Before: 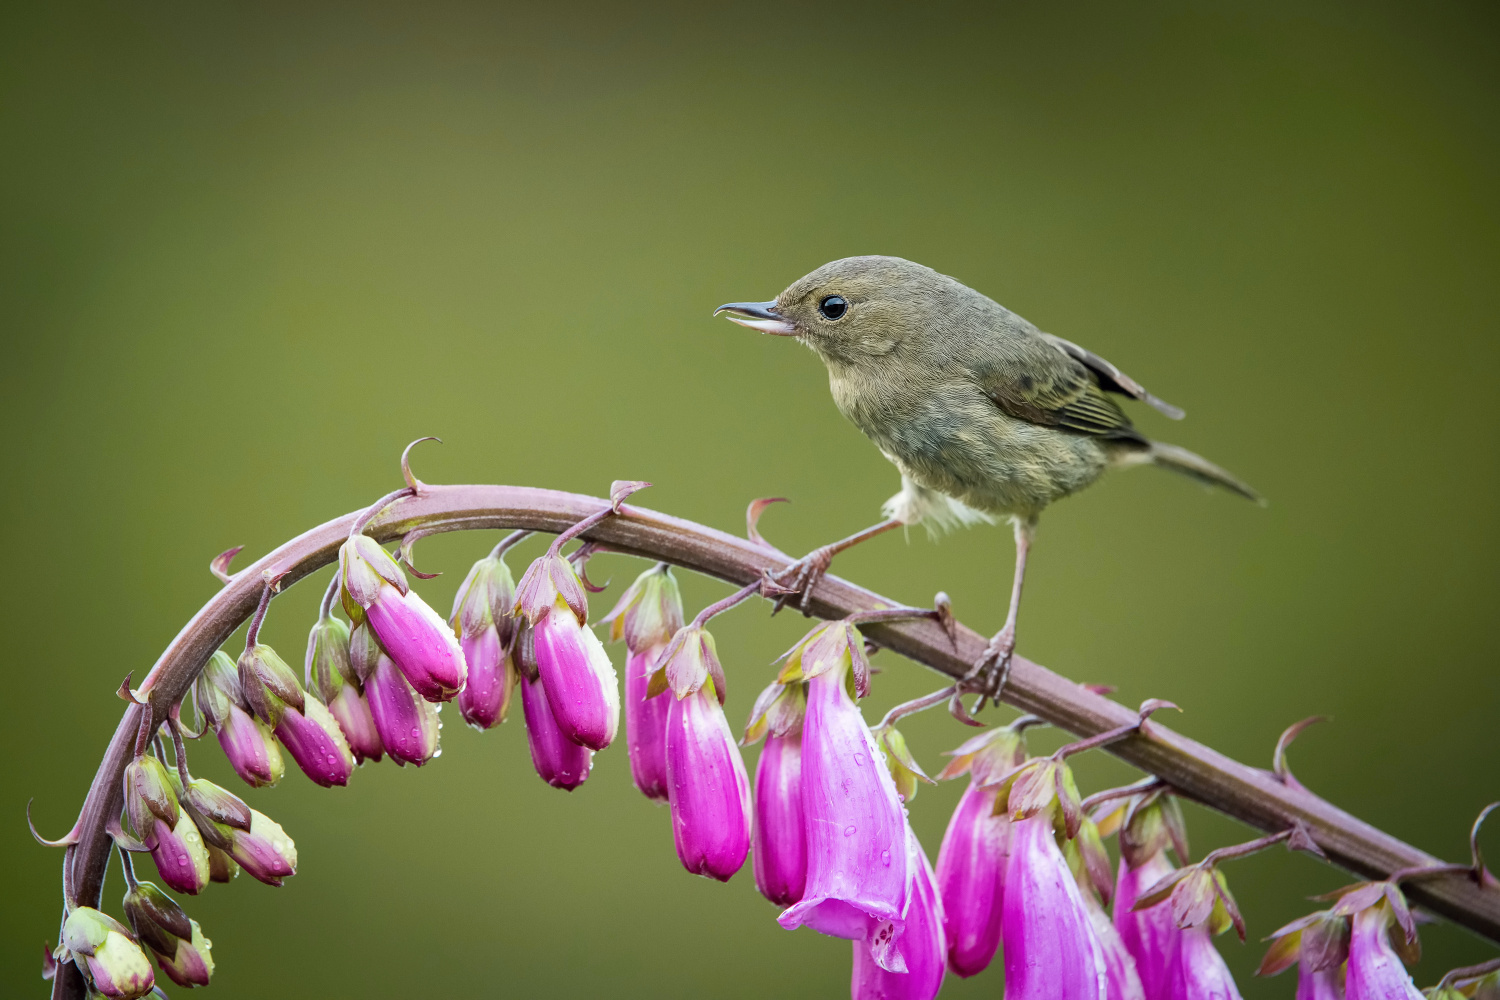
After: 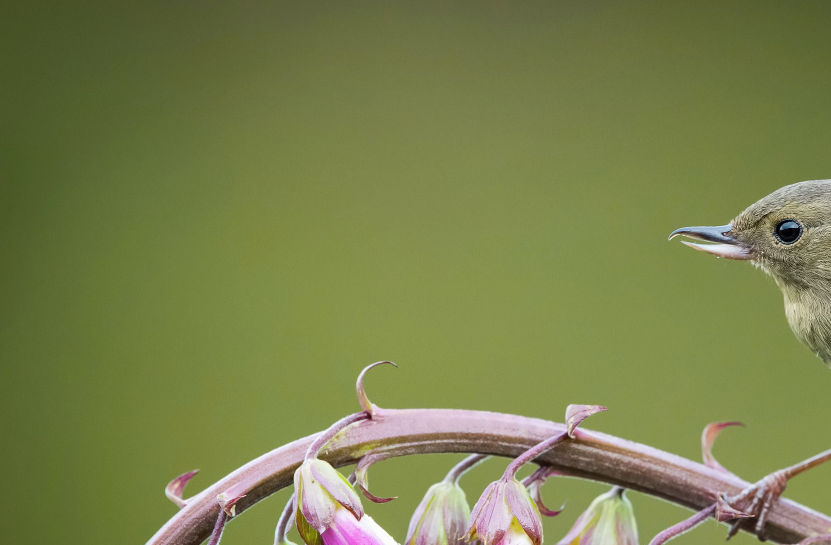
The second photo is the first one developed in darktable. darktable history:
crop and rotate: left 3.058%, top 7.653%, right 41.515%, bottom 37.843%
